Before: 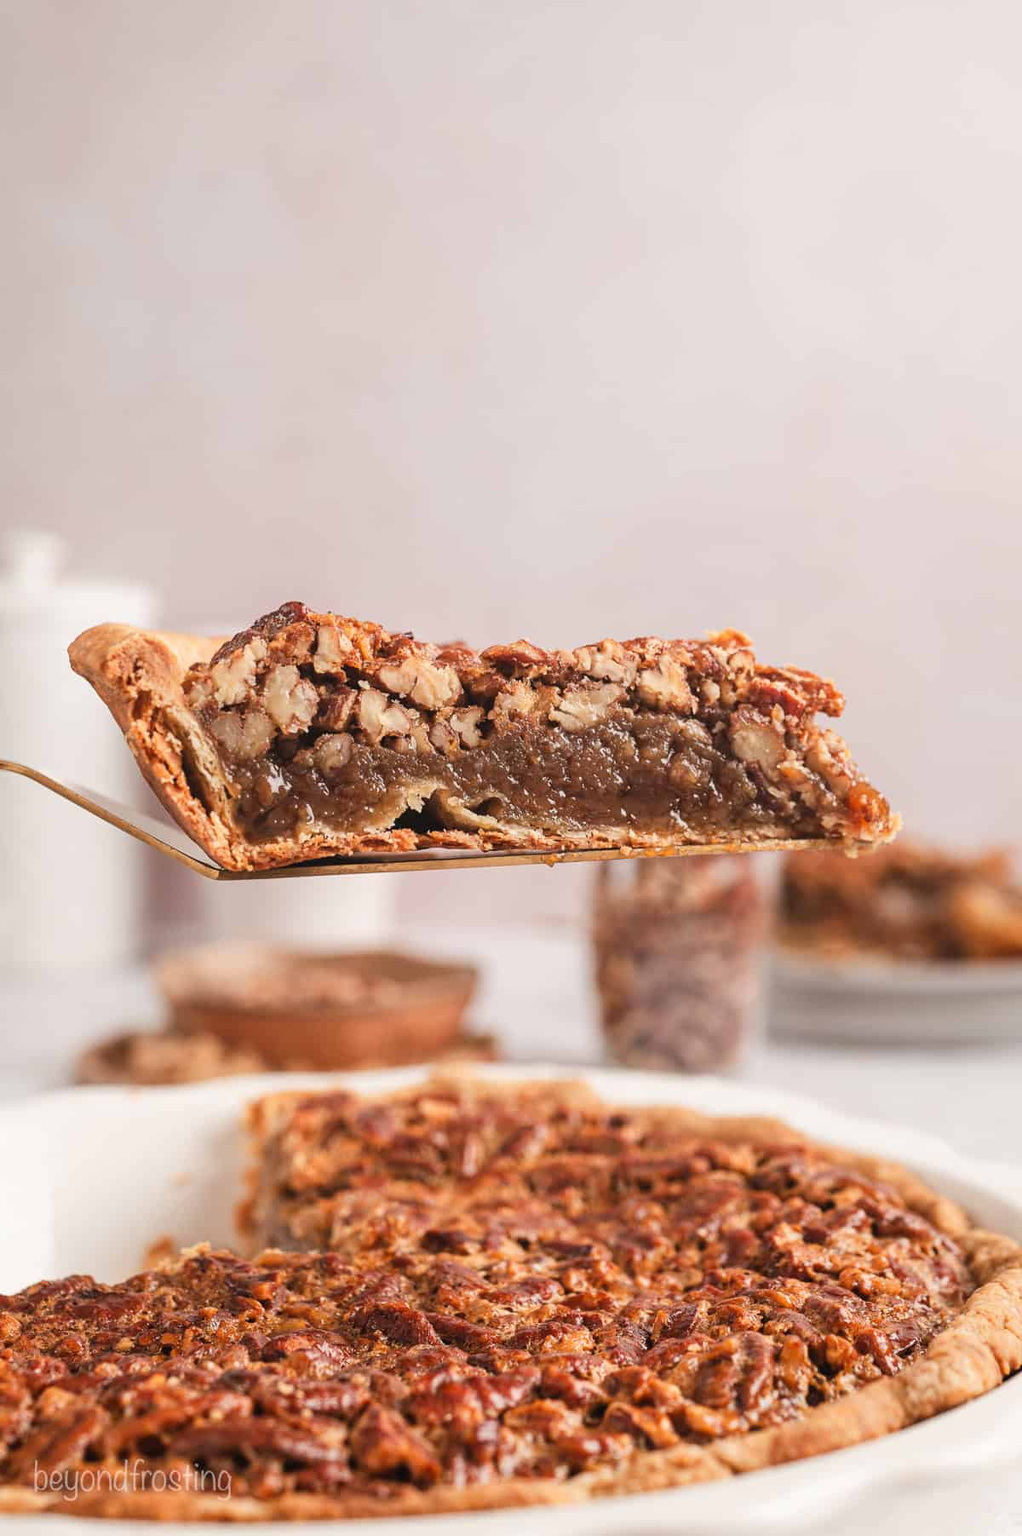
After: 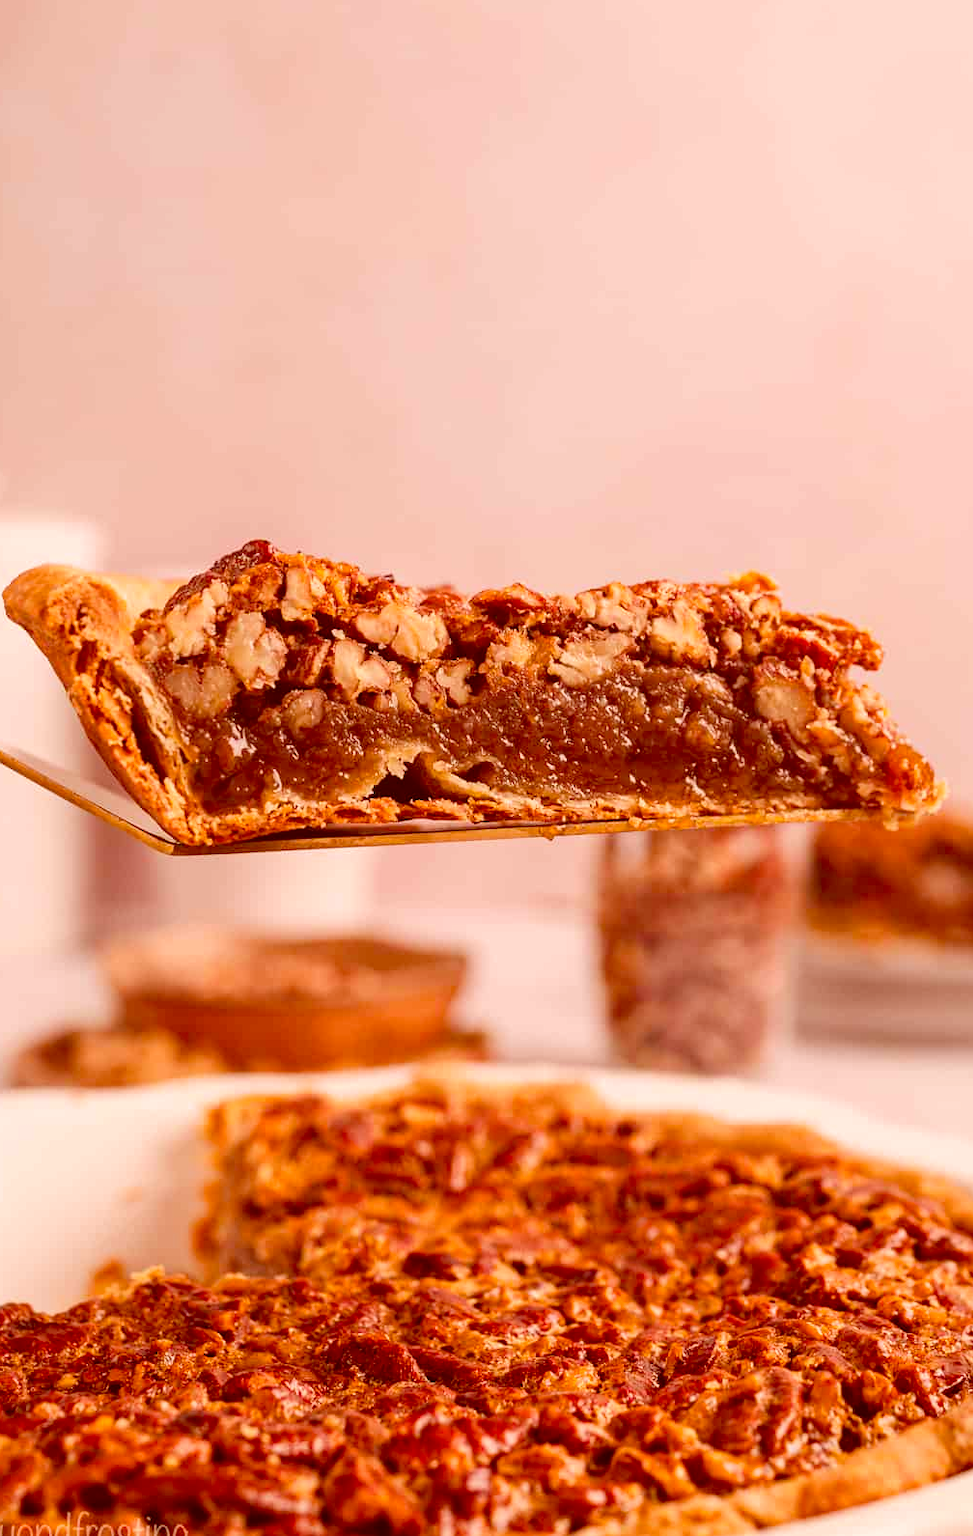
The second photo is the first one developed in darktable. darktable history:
color balance rgb: linear chroma grading › global chroma 15%, perceptual saturation grading › global saturation 30%
color correction: highlights a* 9.03, highlights b* 8.71, shadows a* 40, shadows b* 40, saturation 0.8
crop: left 6.446%, top 8.188%, right 9.538%, bottom 3.548%
